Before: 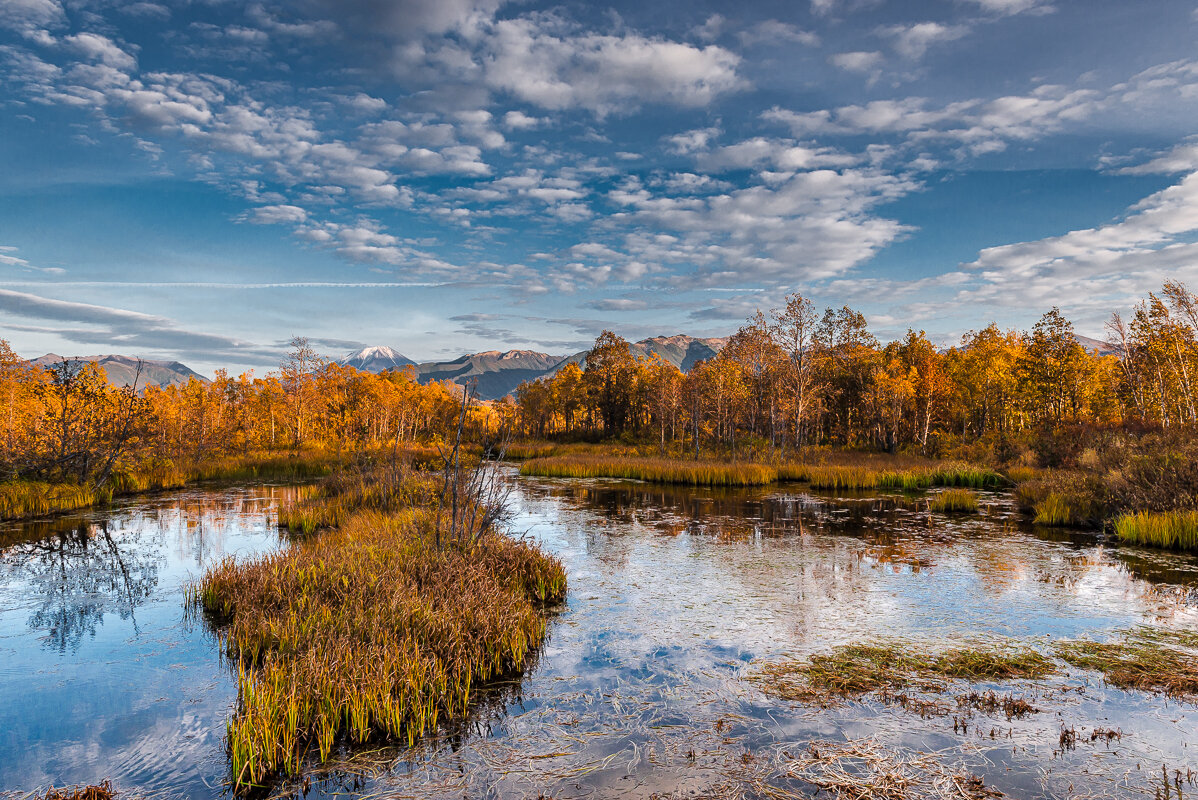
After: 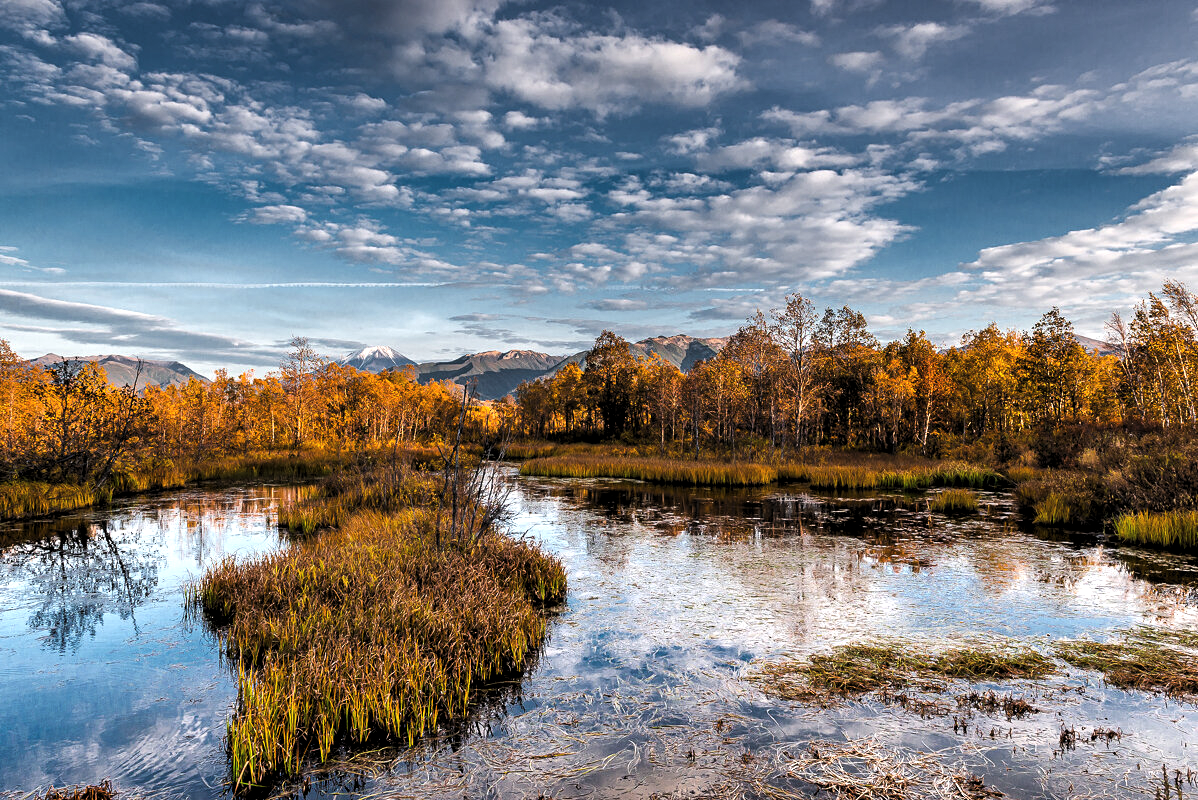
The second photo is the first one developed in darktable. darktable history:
levels: levels [0.116, 0.574, 1]
exposure: black level correction 0, exposure 0.498 EV, compensate highlight preservation false
